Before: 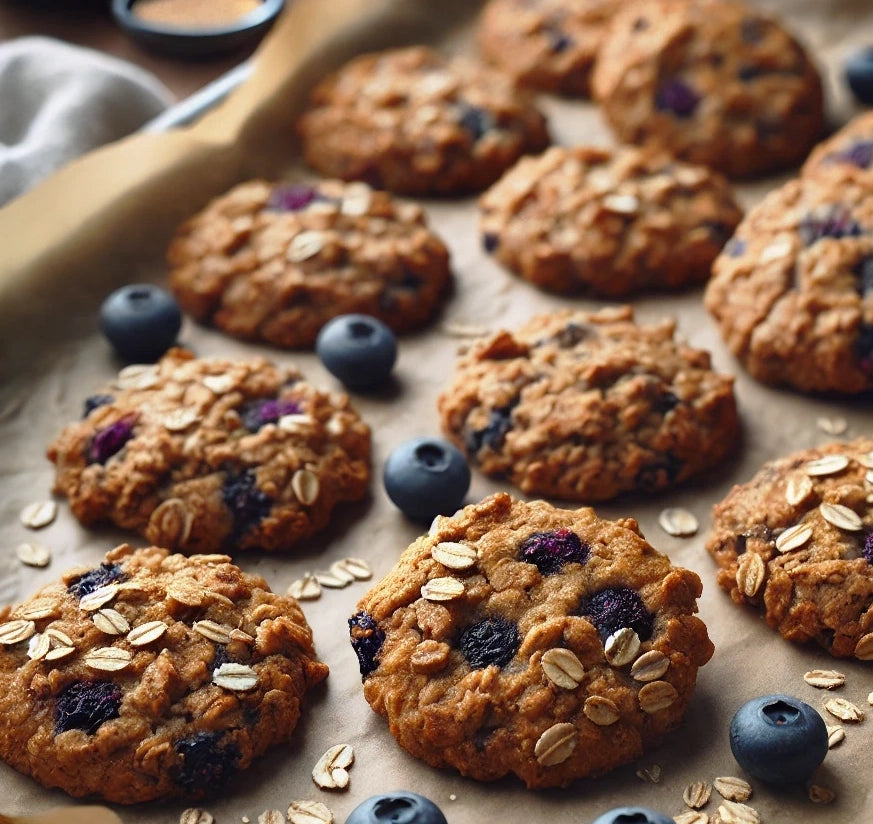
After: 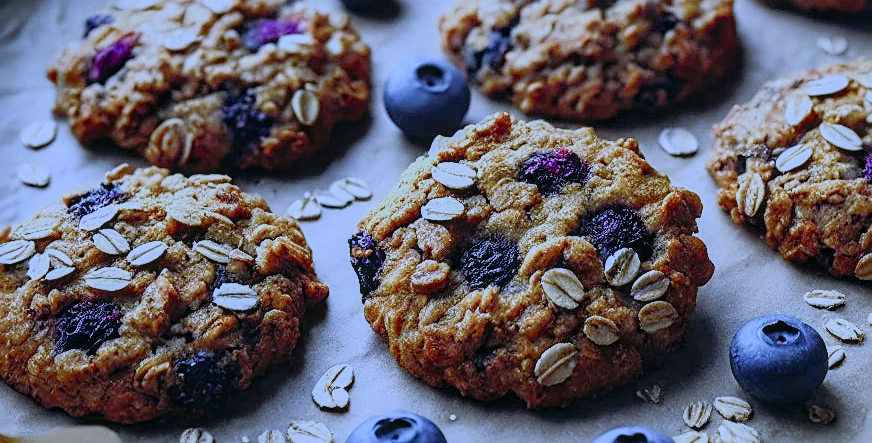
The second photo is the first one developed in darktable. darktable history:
crop and rotate: top 46.237%
tone curve: curves: ch0 [(0, 0.013) (0.104, 0.103) (0.258, 0.267) (0.448, 0.487) (0.709, 0.794) (0.895, 0.915) (0.994, 0.971)]; ch1 [(0, 0) (0.335, 0.298) (0.446, 0.413) (0.488, 0.484) (0.515, 0.508) (0.584, 0.623) (0.635, 0.661) (1, 1)]; ch2 [(0, 0) (0.314, 0.306) (0.436, 0.447) (0.502, 0.503) (0.538, 0.541) (0.568, 0.603) (0.641, 0.635) (0.717, 0.701) (1, 1)], color space Lab, independent channels, preserve colors none
sharpen: on, module defaults
local contrast: on, module defaults
white balance: red 0.766, blue 1.537
filmic rgb: black relative exposure -7.65 EV, white relative exposure 4.56 EV, hardness 3.61, contrast 1.05
shadows and highlights: on, module defaults
